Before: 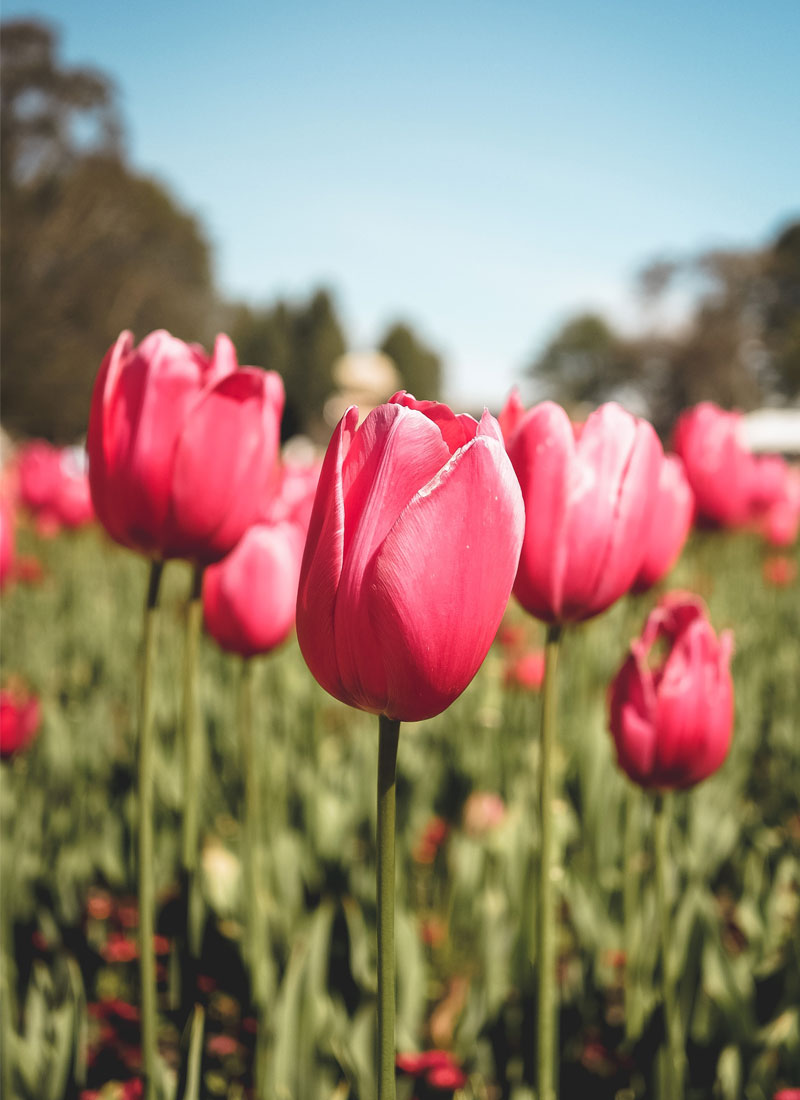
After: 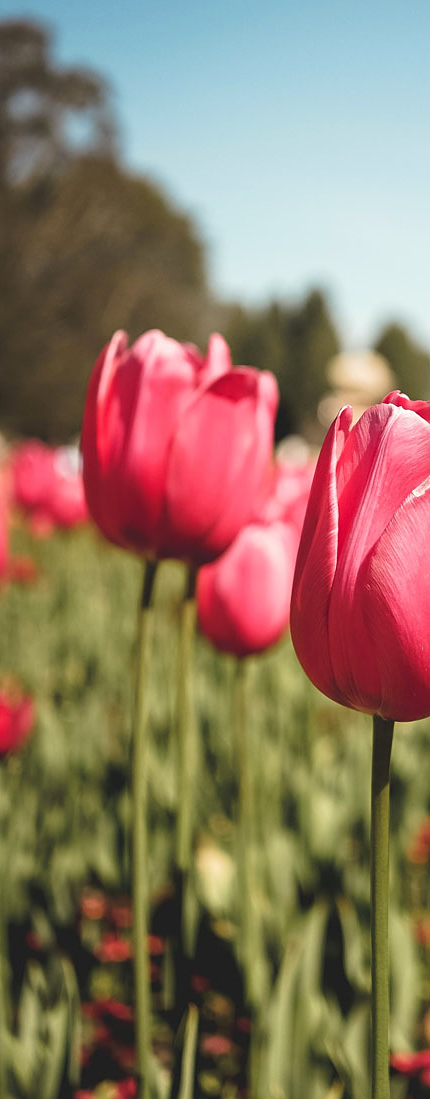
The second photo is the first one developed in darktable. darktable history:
crop: left 0.828%, right 45.332%, bottom 0.088%
color correction: highlights b* 2.89
sharpen: amount 0.206
